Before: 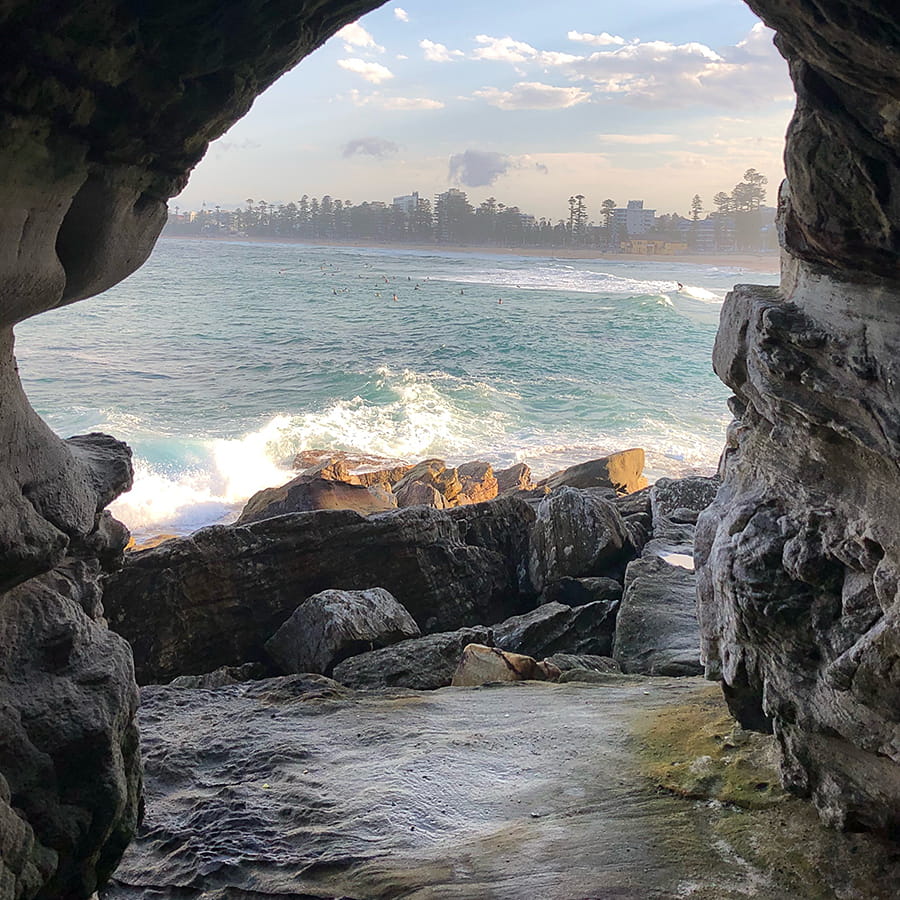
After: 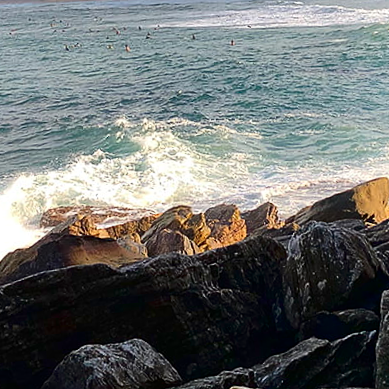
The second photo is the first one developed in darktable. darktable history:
crop: left 30%, top 30%, right 30%, bottom 30%
contrast brightness saturation: contrast 0.19, brightness -0.24, saturation 0.11
rotate and perspective: rotation -4.98°, automatic cropping off
